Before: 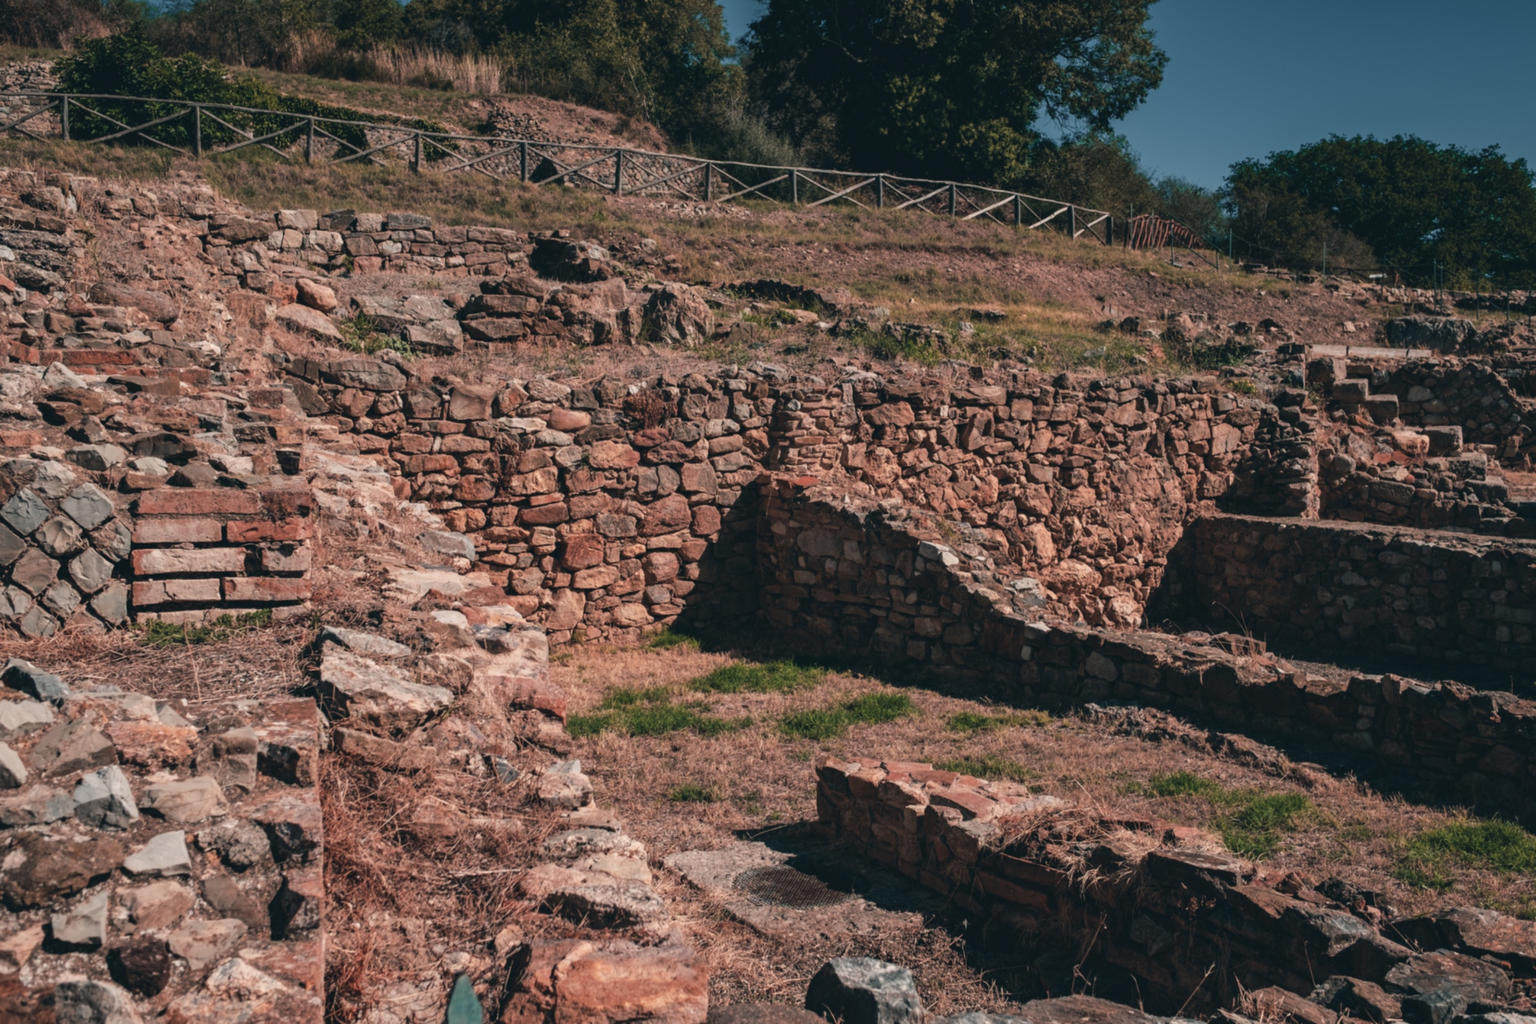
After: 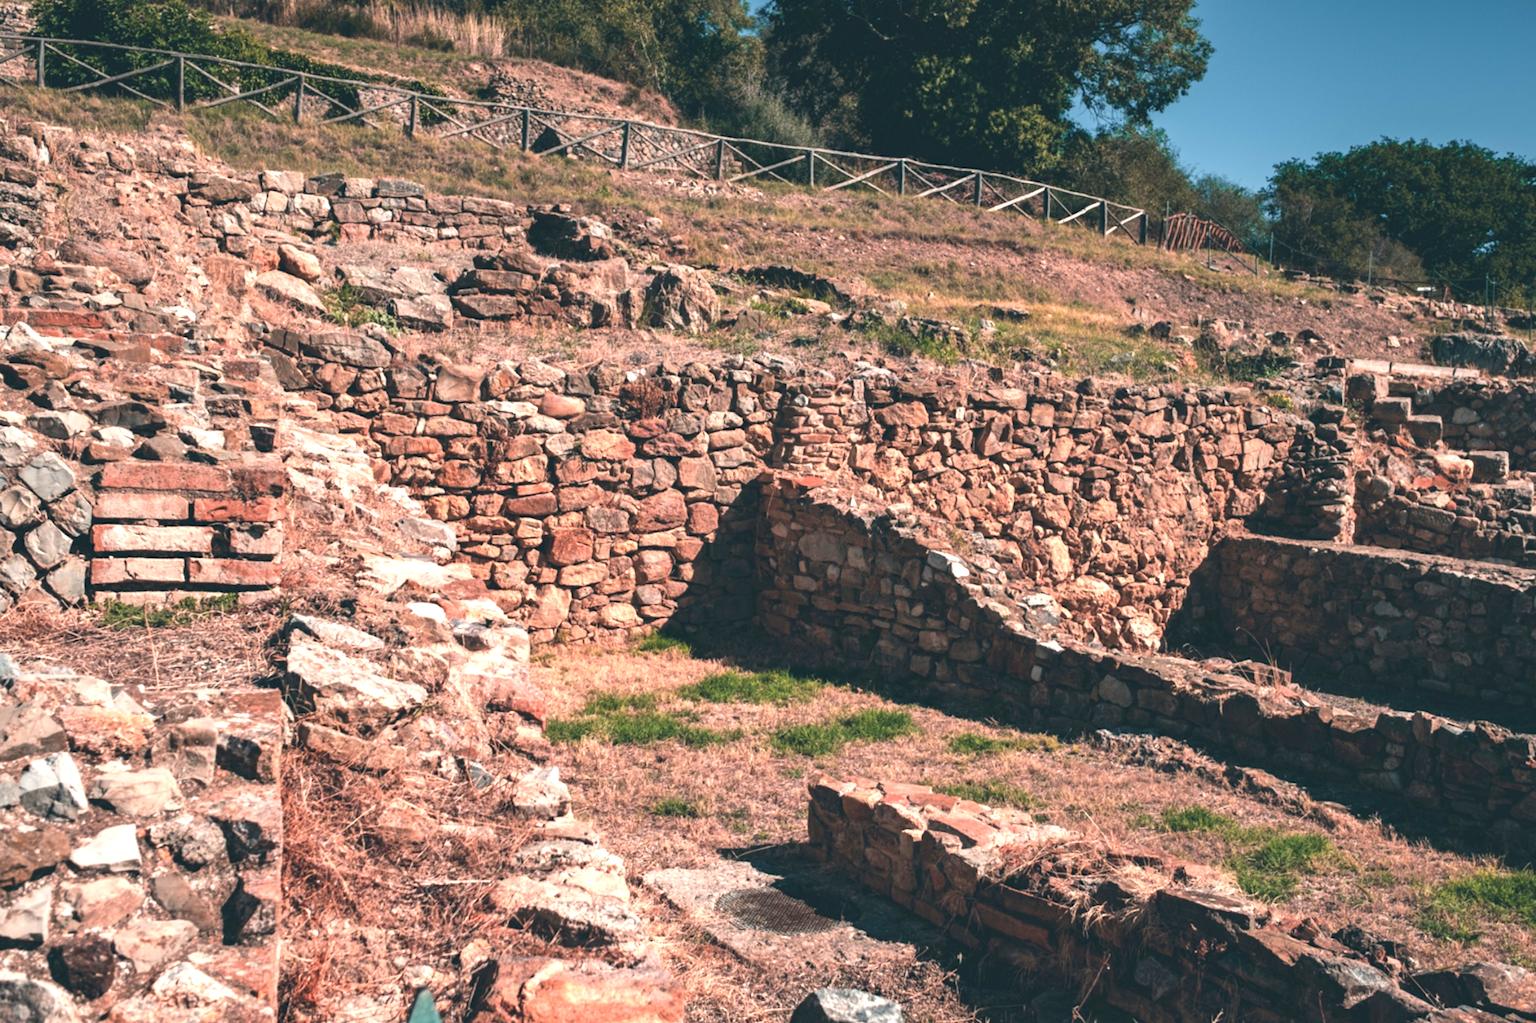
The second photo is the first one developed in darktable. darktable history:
crop and rotate: angle -2.38°
shadows and highlights: radius 121.13, shadows 21.4, white point adjustment -9.72, highlights -14.39, soften with gaussian
exposure: black level correction 0, exposure 1.55 EV, compensate exposure bias true, compensate highlight preservation false
